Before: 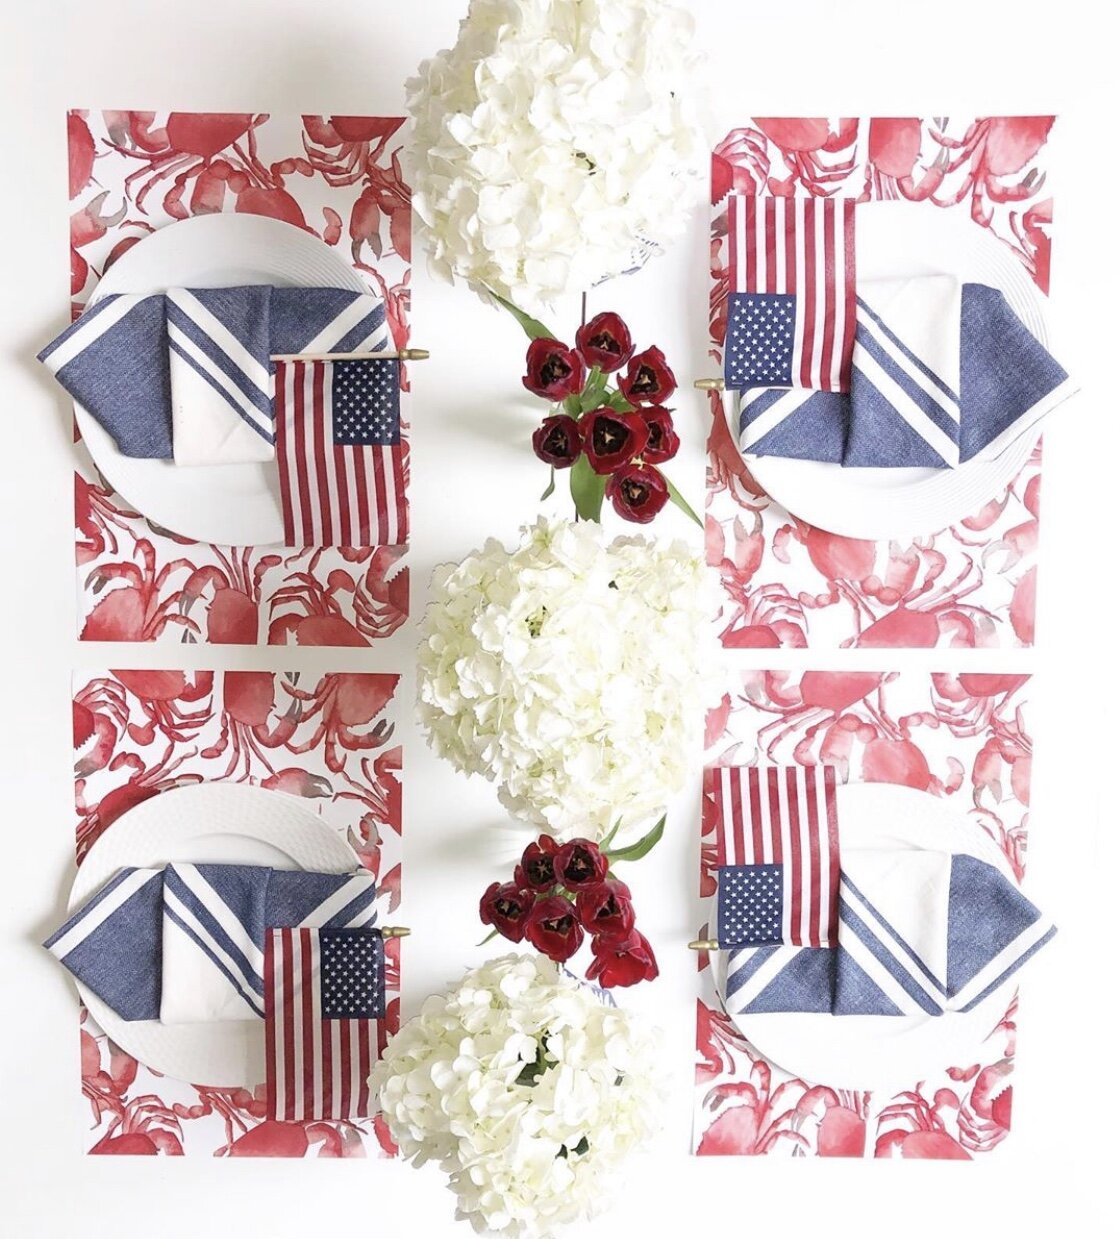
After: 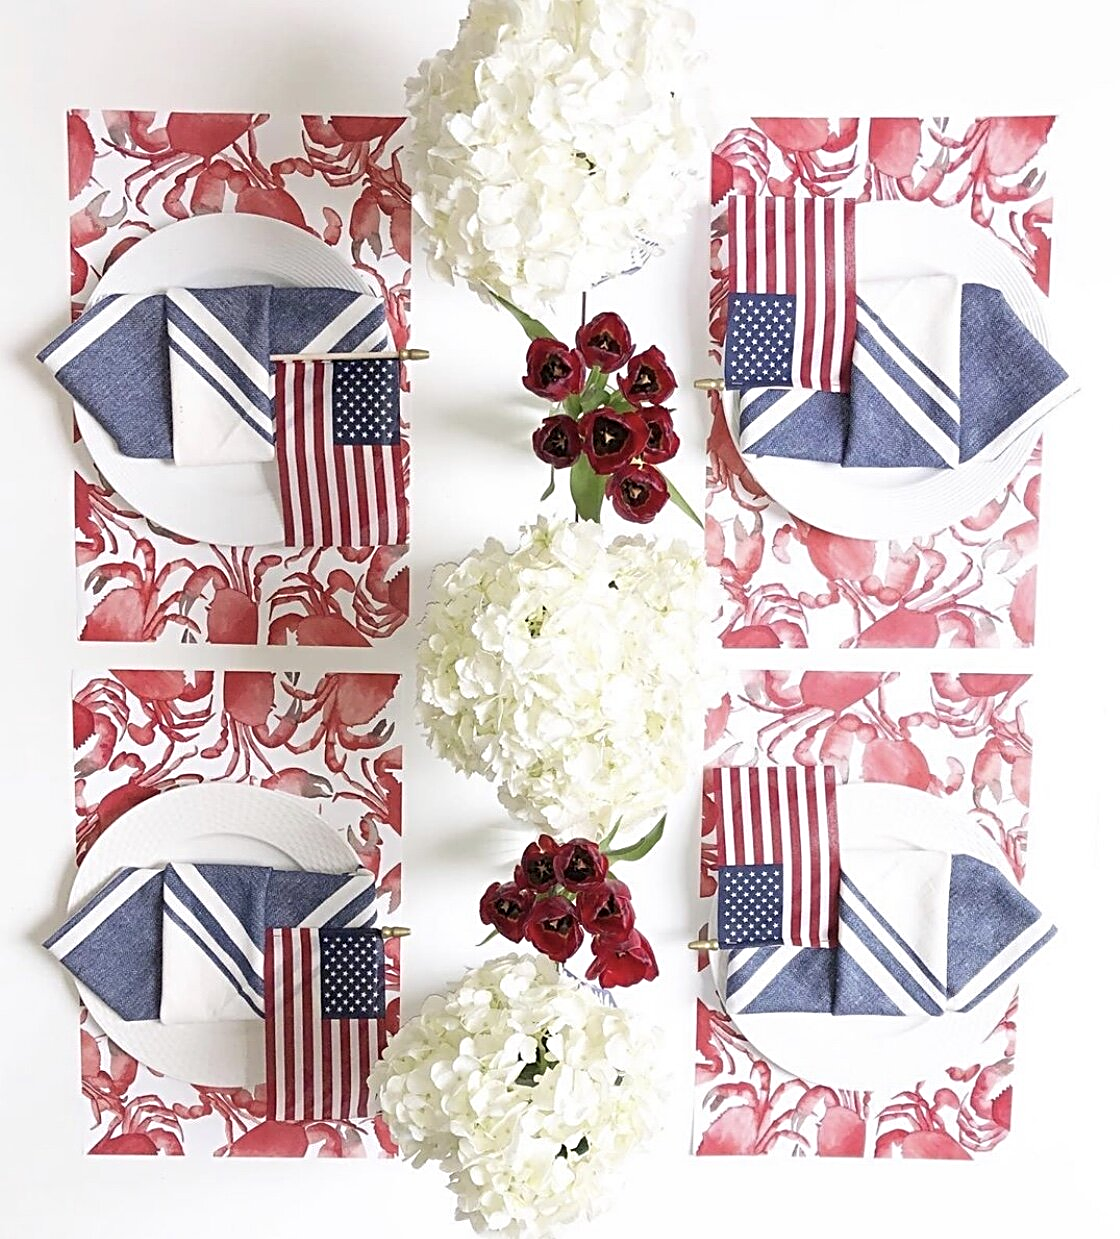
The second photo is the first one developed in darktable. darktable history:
sharpen: radius 3.073
